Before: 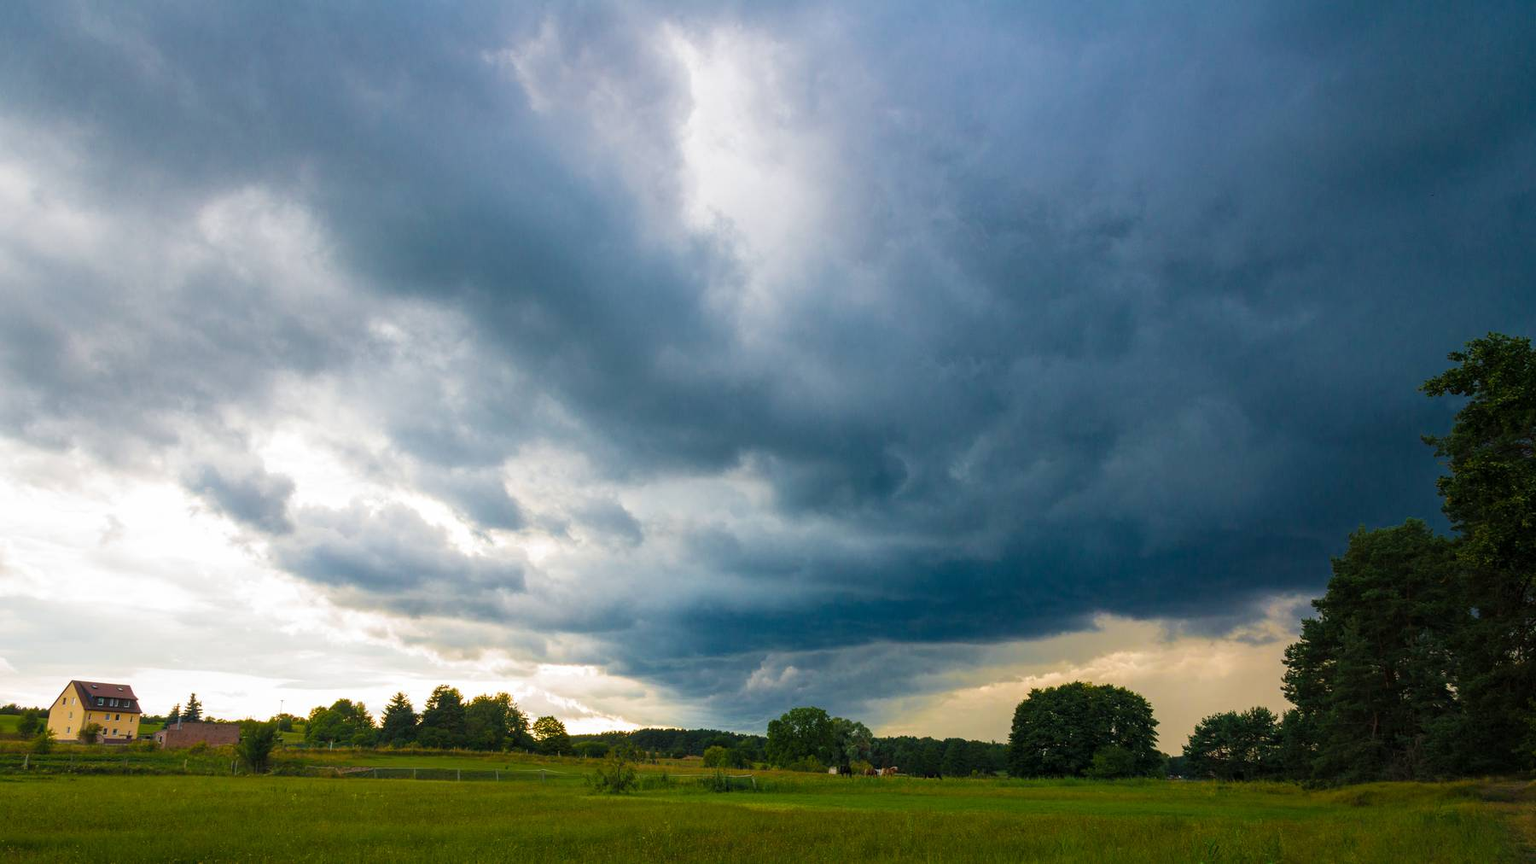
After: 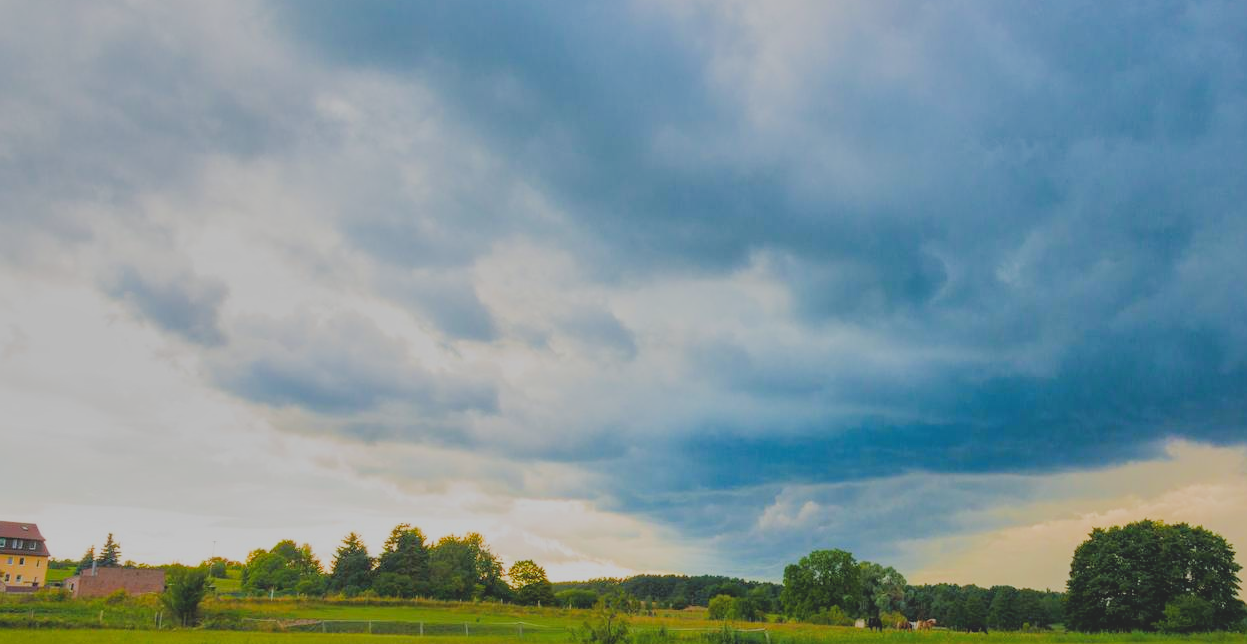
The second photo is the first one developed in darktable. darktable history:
exposure: black level correction 0, exposure 1.1 EV, compensate exposure bias true, compensate highlight preservation false
contrast brightness saturation: contrast -0.28
shadows and highlights: low approximation 0.01, soften with gaussian
crop: left 6.488%, top 27.668%, right 24.183%, bottom 8.656%
filmic rgb: black relative exposure -6.98 EV, white relative exposure 5.63 EV, hardness 2.86
color zones: curves: ch0 [(0.068, 0.464) (0.25, 0.5) (0.48, 0.508) (0.75, 0.536) (0.886, 0.476) (0.967, 0.456)]; ch1 [(0.066, 0.456) (0.25, 0.5) (0.616, 0.508) (0.746, 0.56) (0.934, 0.444)]
local contrast: mode bilateral grid, contrast 10, coarseness 25, detail 110%, midtone range 0.2
